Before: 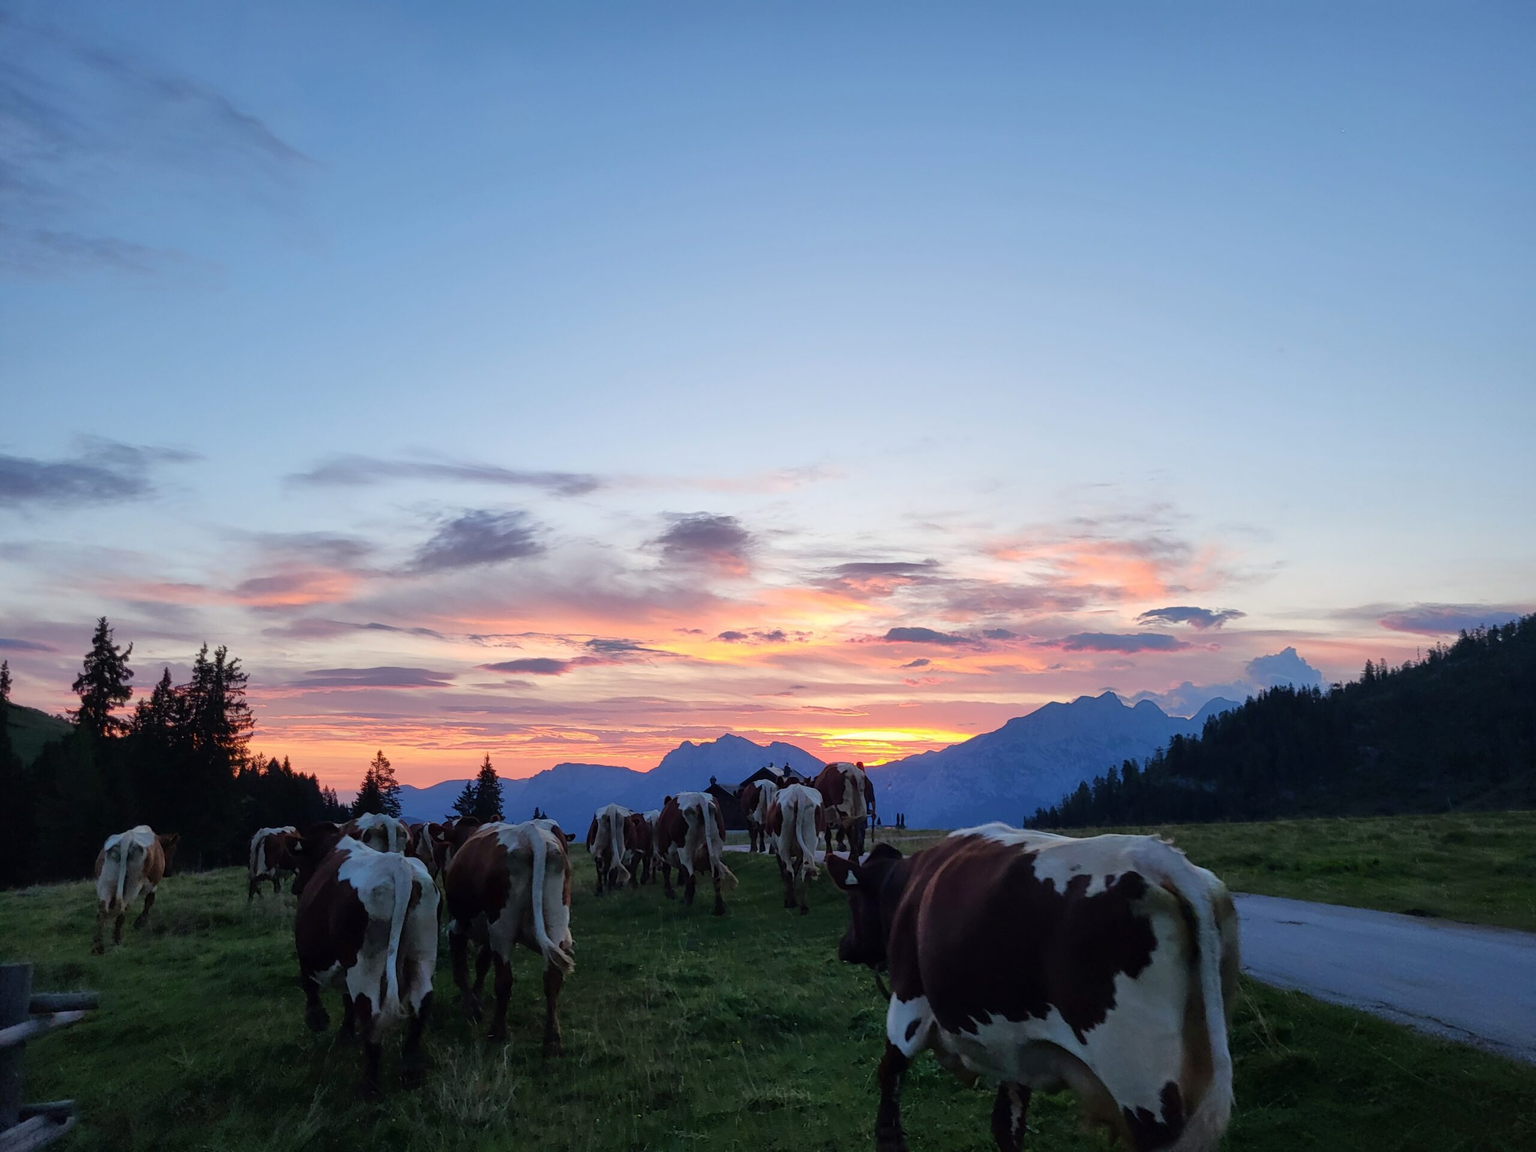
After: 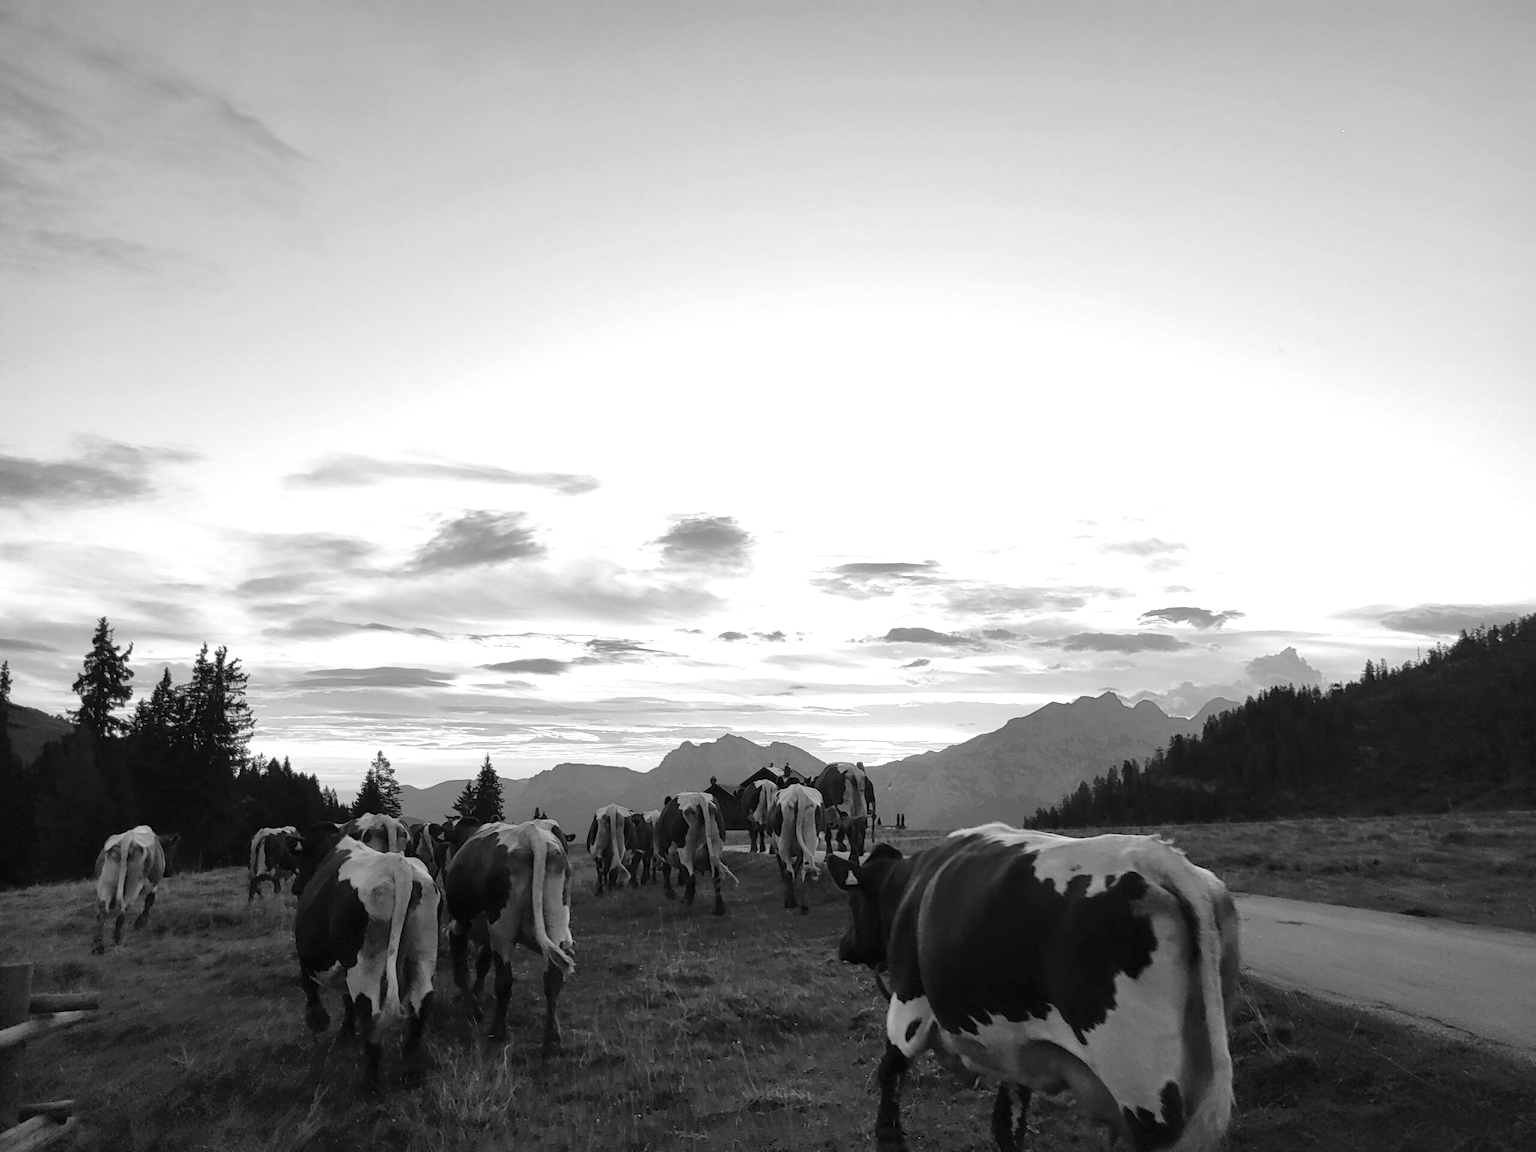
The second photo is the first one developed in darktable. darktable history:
monochrome: on, module defaults
exposure: black level correction 0, exposure 0.95 EV, compensate exposure bias true, compensate highlight preservation false
